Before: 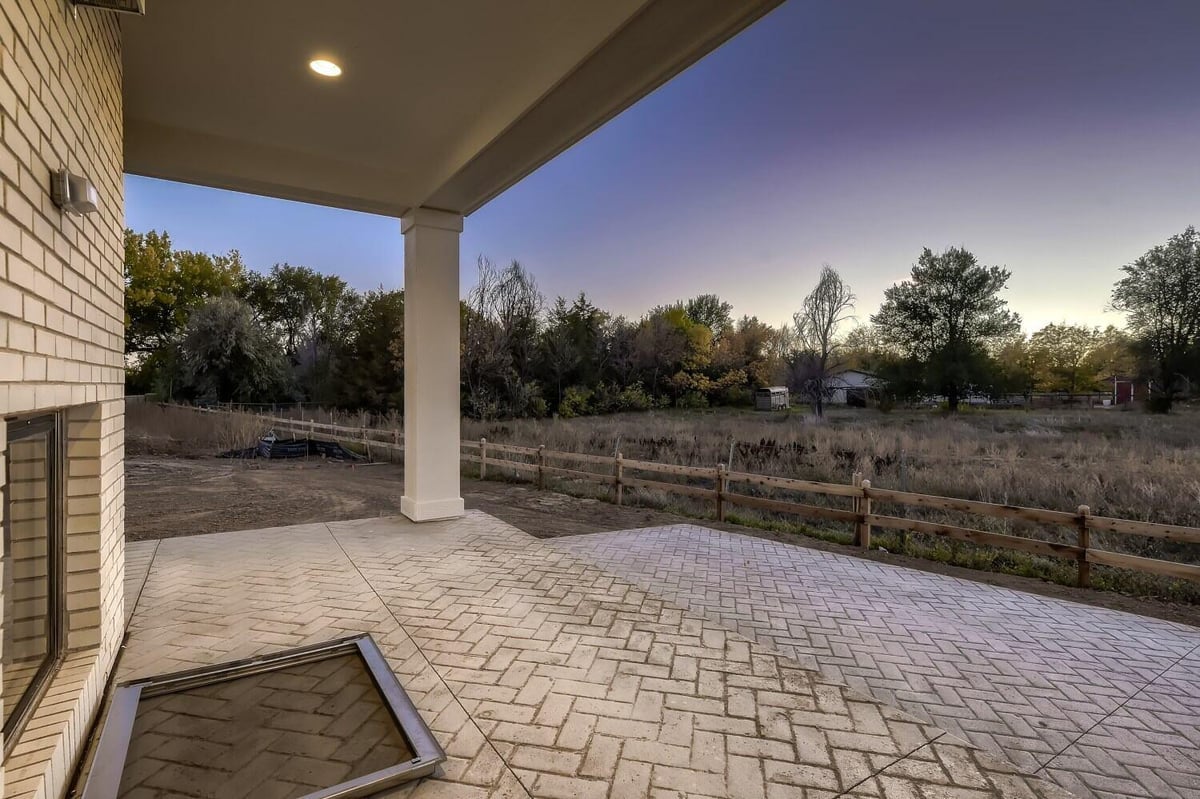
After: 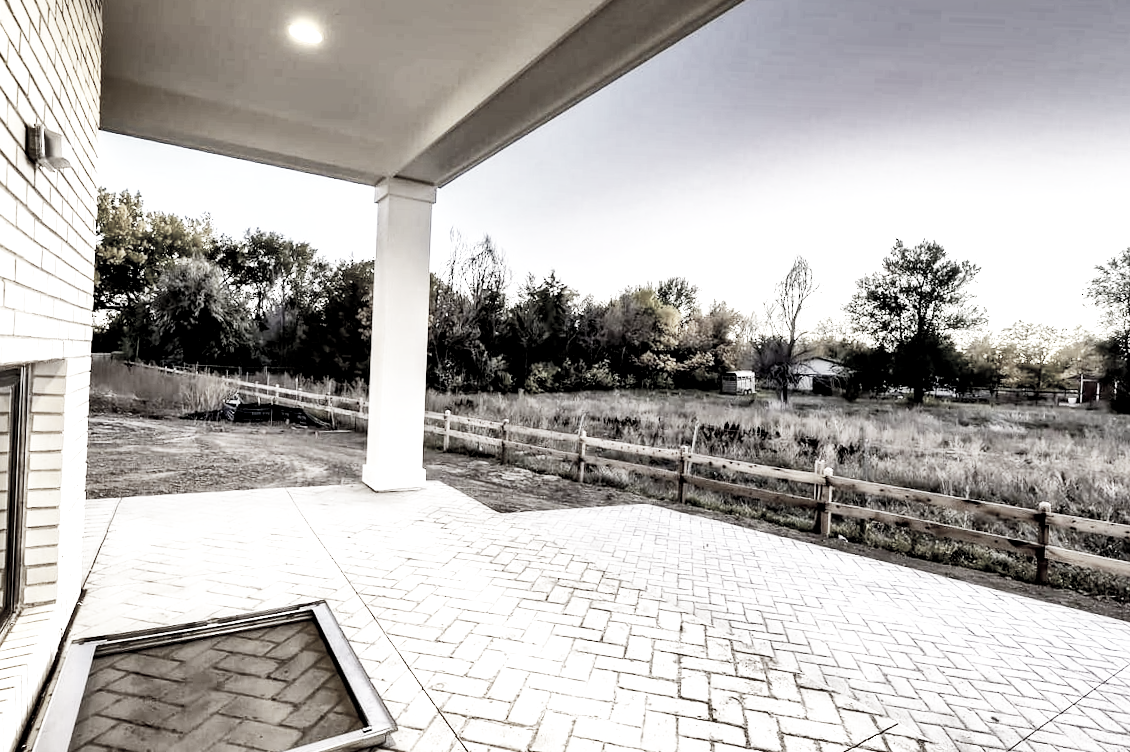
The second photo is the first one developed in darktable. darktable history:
exposure: black level correction 0.008, exposure 0.979 EV, compensate highlight preservation false
crop and rotate: angle -2.38°
shadows and highlights: low approximation 0.01, soften with gaussian
contrast brightness saturation: contrast 0.05, brightness 0.06, saturation 0.01
base curve: curves: ch0 [(0, 0) (0.007, 0.004) (0.027, 0.03) (0.046, 0.07) (0.207, 0.54) (0.442, 0.872) (0.673, 0.972) (1, 1)], preserve colors none
color correction: saturation 0.2
local contrast: highlights 100%, shadows 100%, detail 120%, midtone range 0.2
